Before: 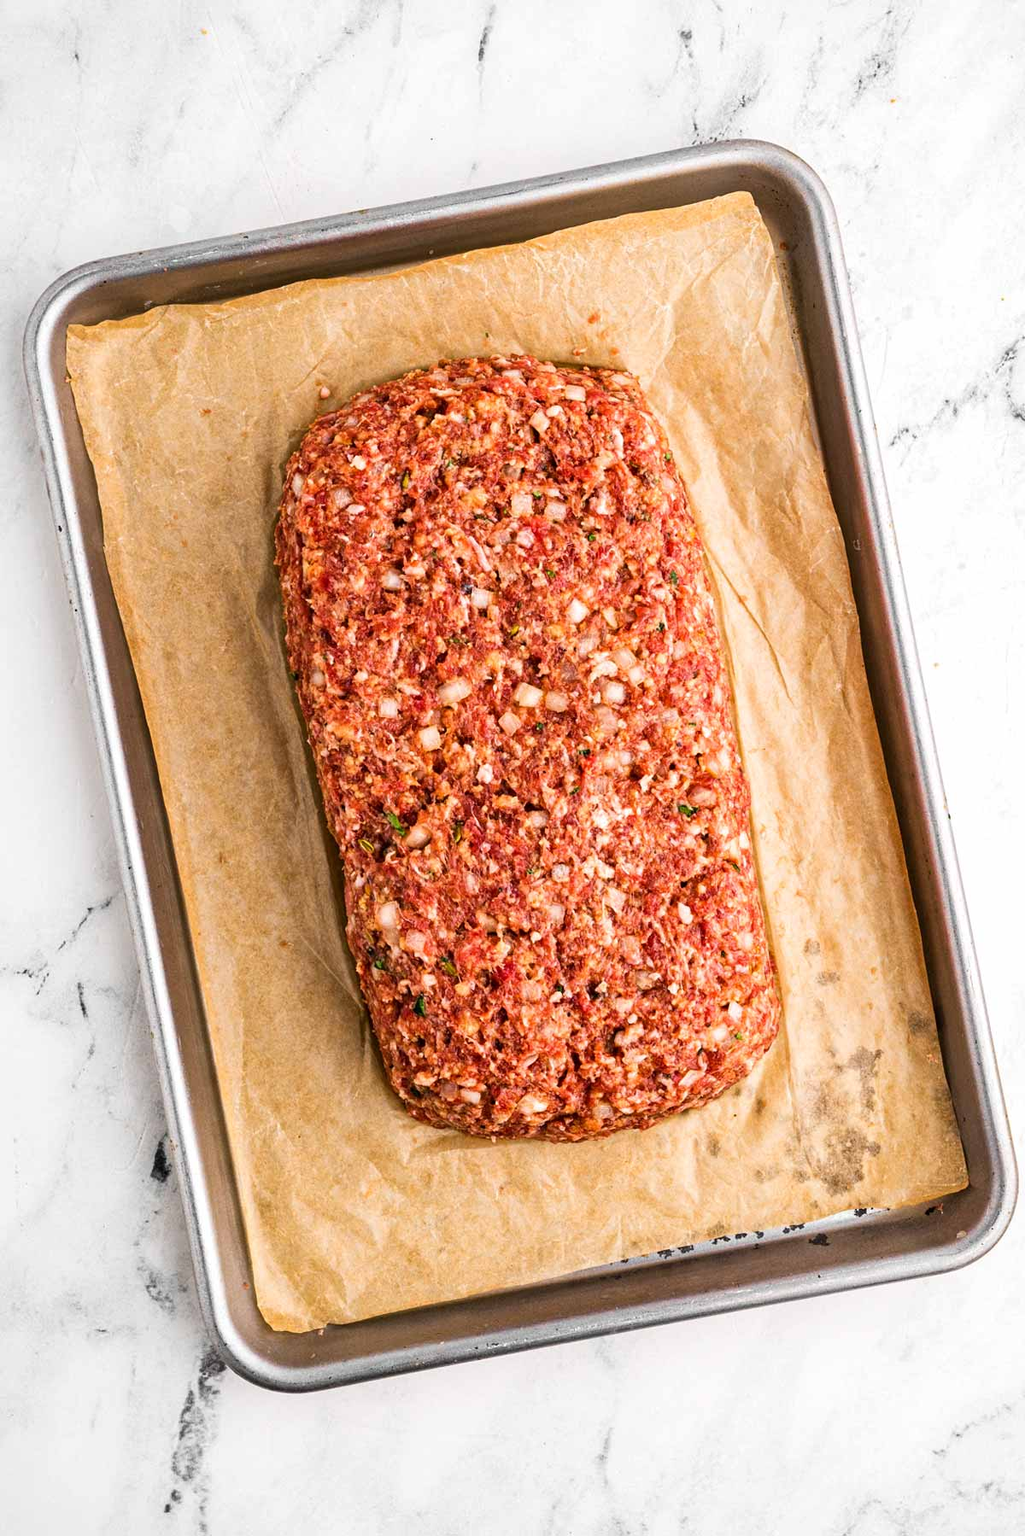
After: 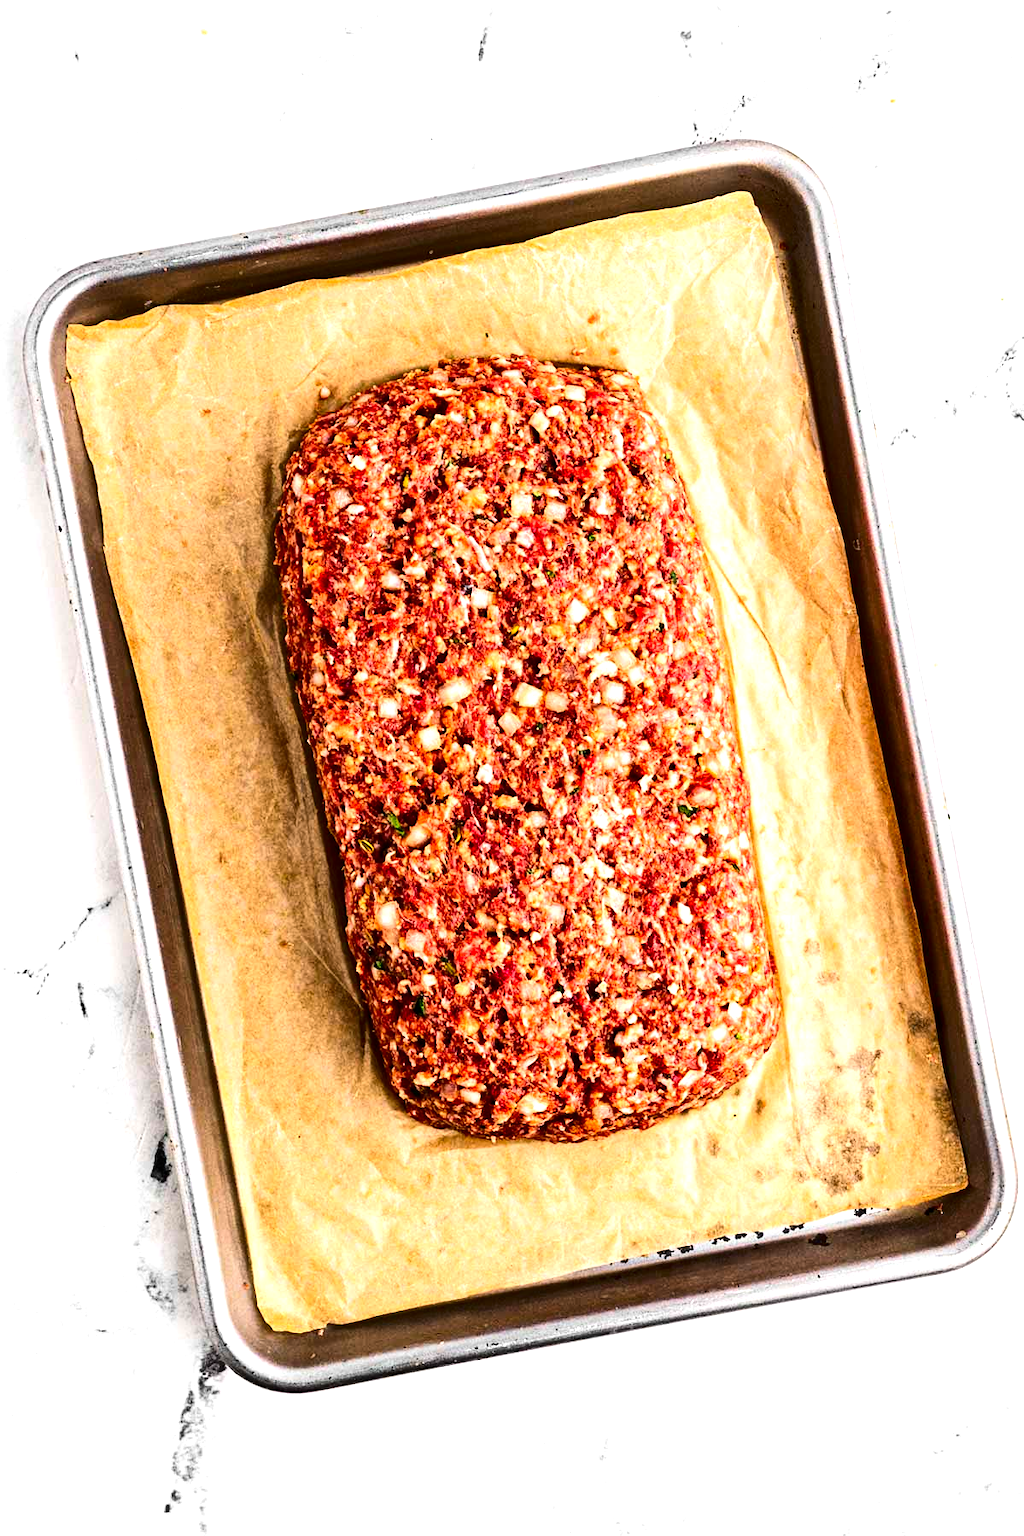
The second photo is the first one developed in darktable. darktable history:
contrast brightness saturation: contrast 0.19, brightness -0.11, saturation 0.21
tone equalizer: -8 EV -0.75 EV, -7 EV -0.7 EV, -6 EV -0.6 EV, -5 EV -0.4 EV, -3 EV 0.4 EV, -2 EV 0.6 EV, -1 EV 0.7 EV, +0 EV 0.75 EV, edges refinement/feathering 500, mask exposure compensation -1.57 EV, preserve details no
